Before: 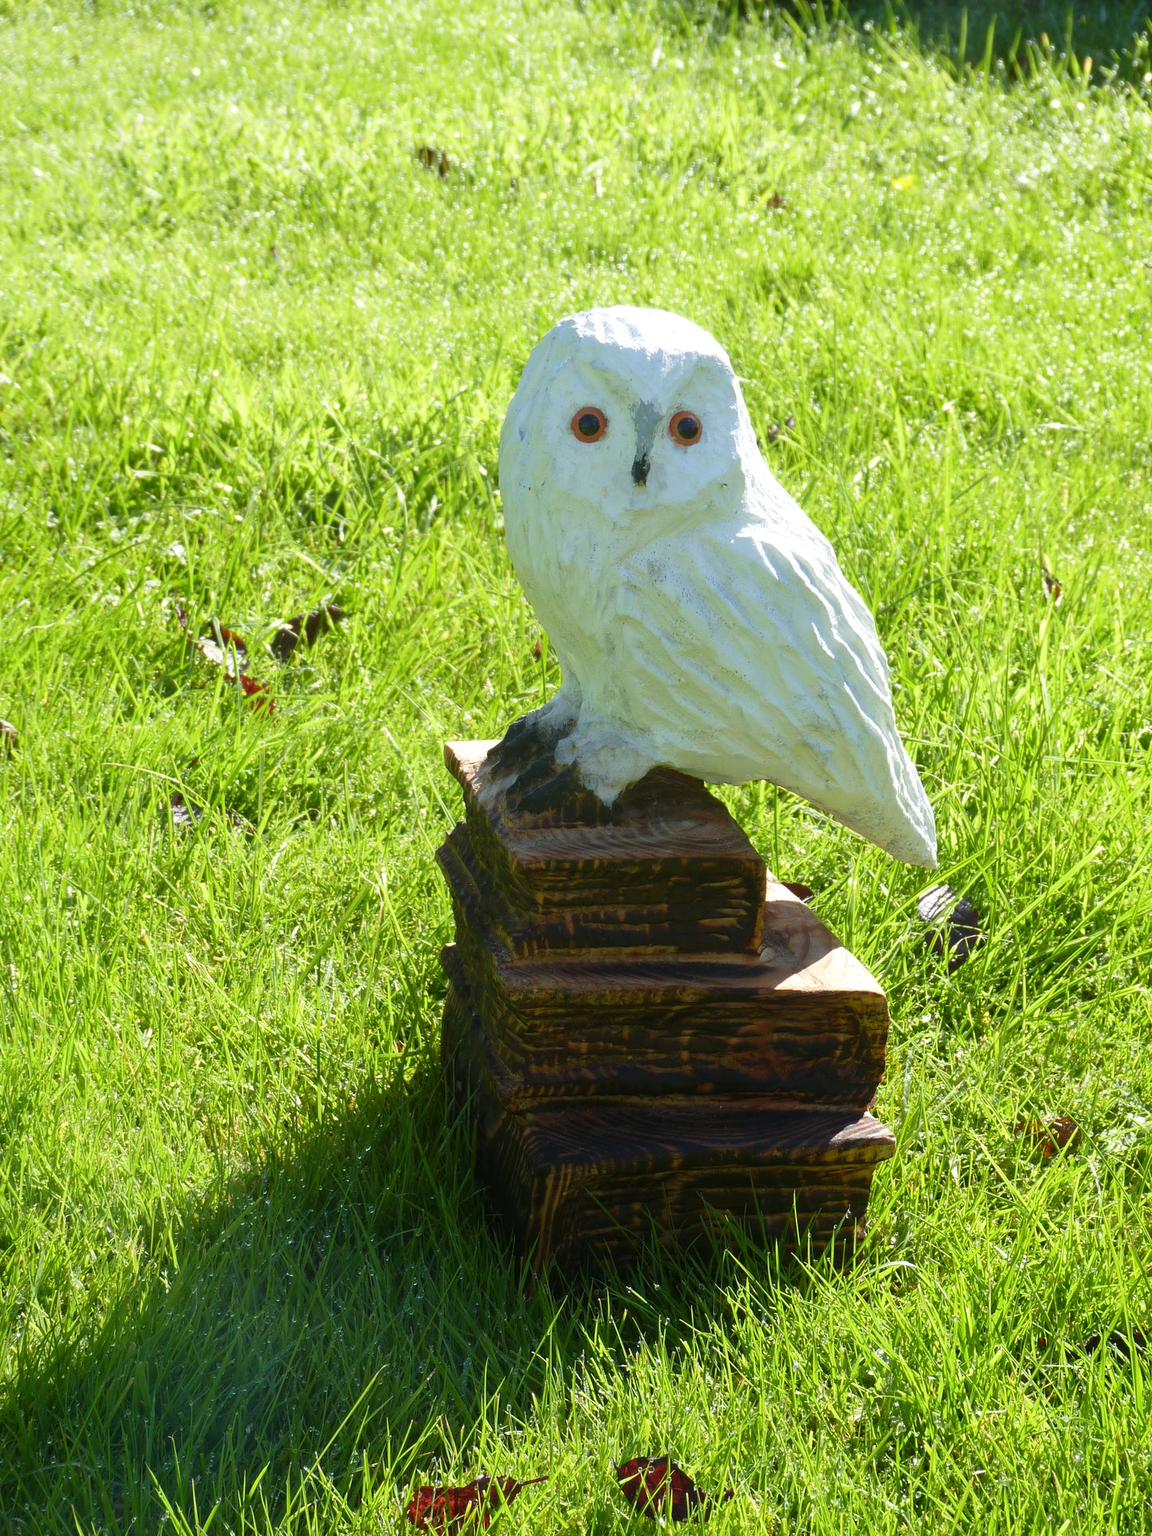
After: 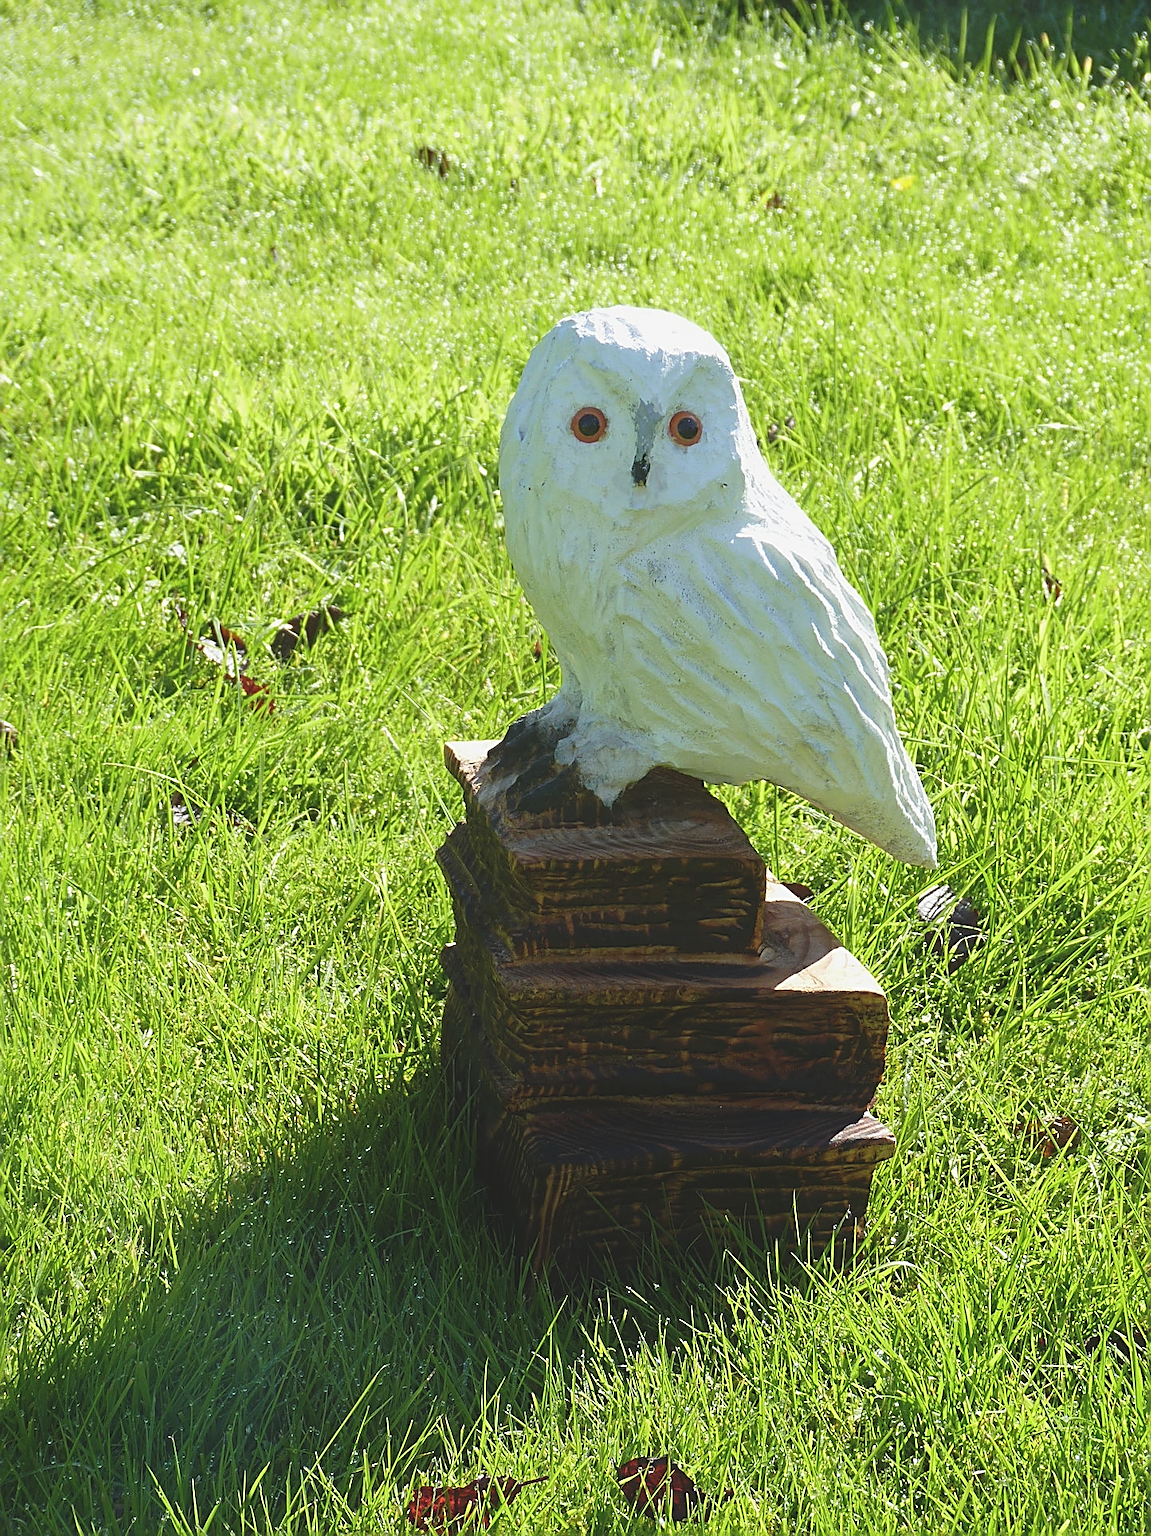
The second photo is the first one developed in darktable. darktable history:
sharpen: amount 1.007
exposure: black level correction -0.015, exposure -0.135 EV, compensate highlight preservation false
